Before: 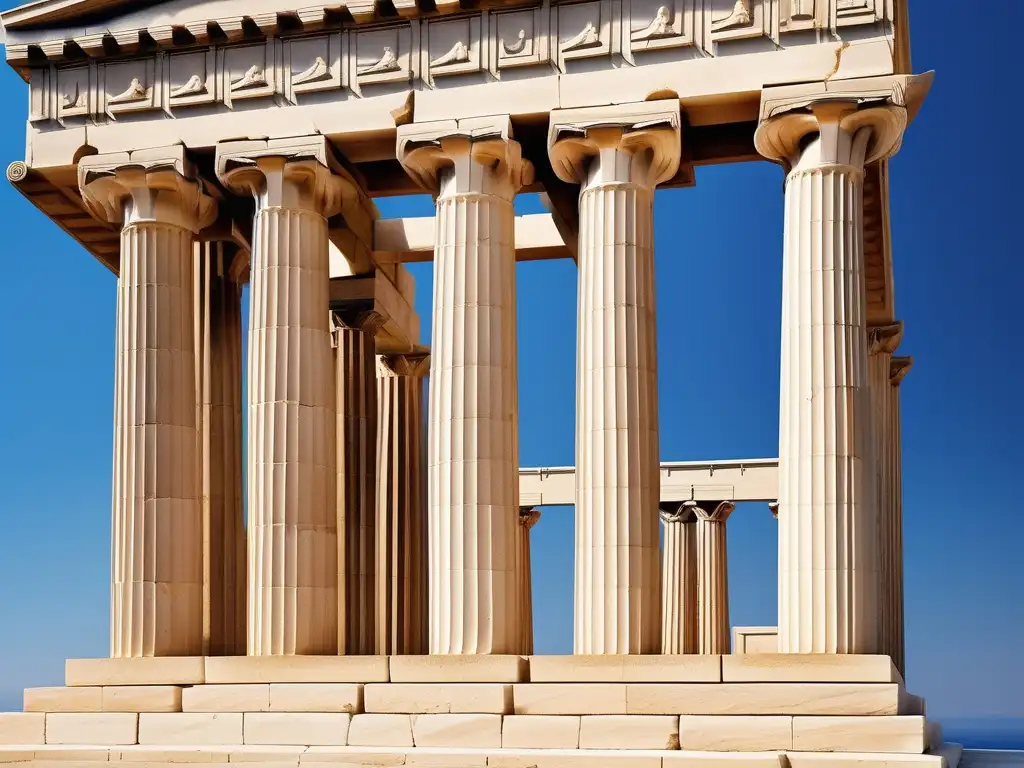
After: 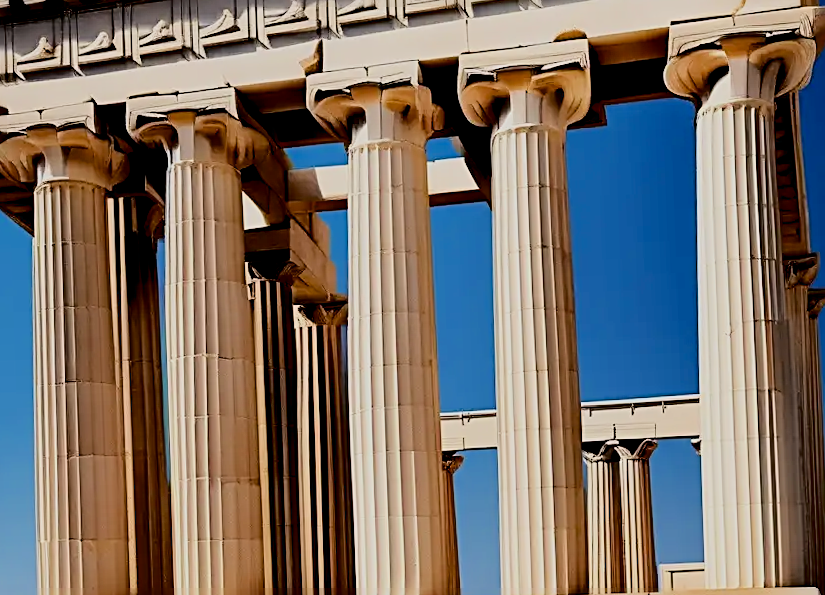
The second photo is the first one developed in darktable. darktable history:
exposure: black level correction 0.01, exposure 0.014 EV, compensate highlight preservation false
crop and rotate: left 7.196%, top 4.574%, right 10.605%, bottom 13.178%
fill light: exposure -2 EV, width 8.6
filmic rgb: black relative exposure -7.65 EV, white relative exposure 4.56 EV, hardness 3.61, color science v6 (2022)
rotate and perspective: rotation -2°, crop left 0.022, crop right 0.978, crop top 0.049, crop bottom 0.951
sharpen: radius 2.543, amount 0.636
